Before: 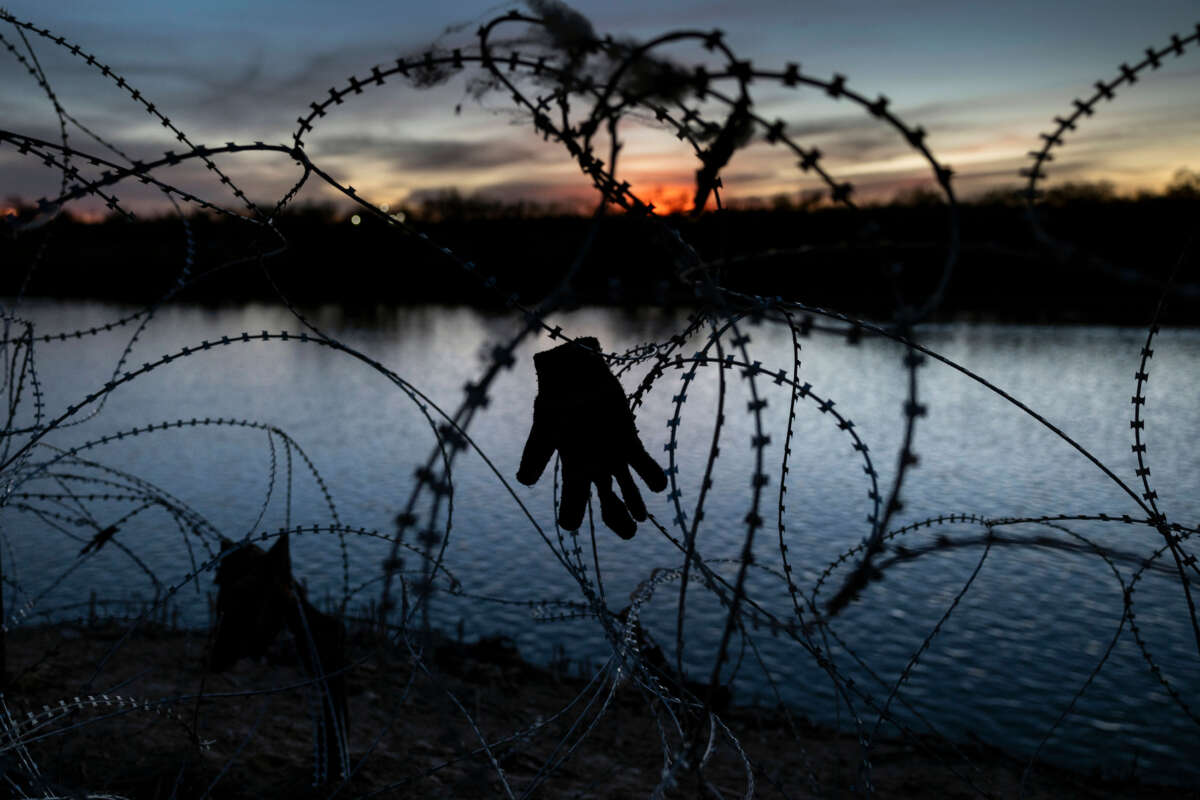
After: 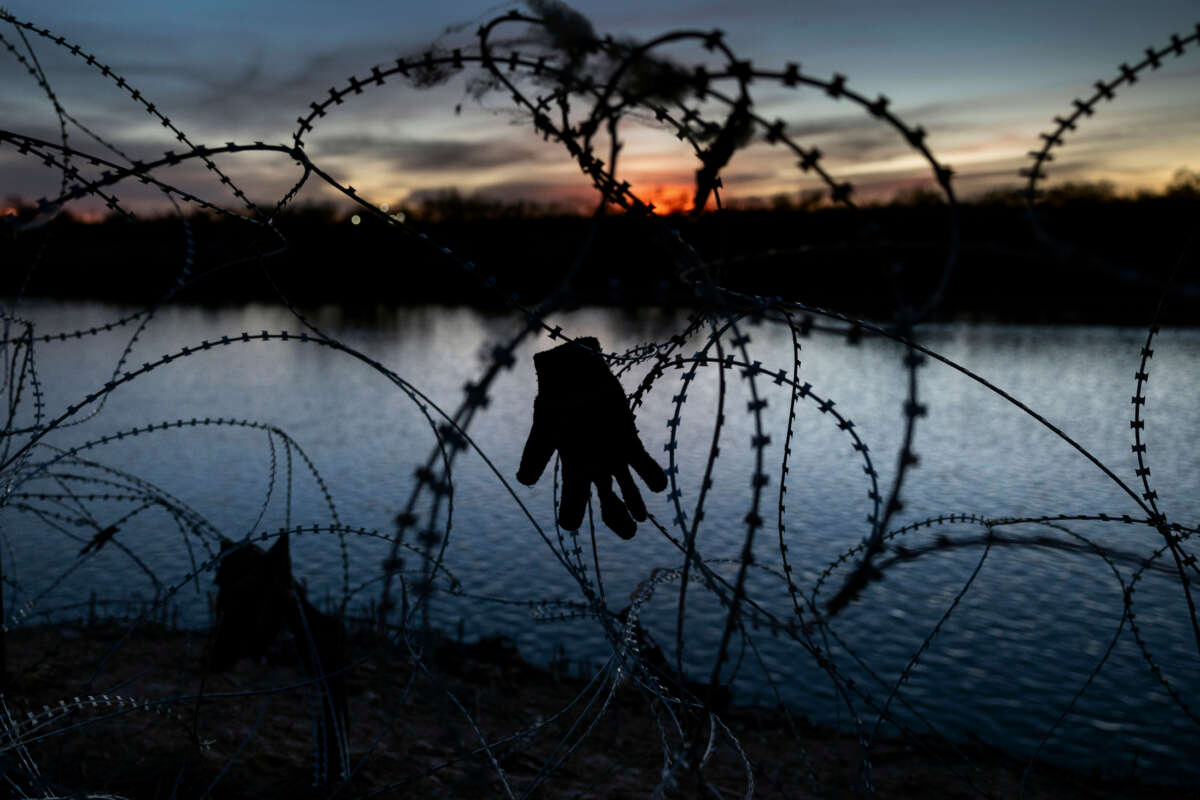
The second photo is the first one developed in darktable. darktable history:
contrast brightness saturation: contrast 0.029, brightness -0.045
